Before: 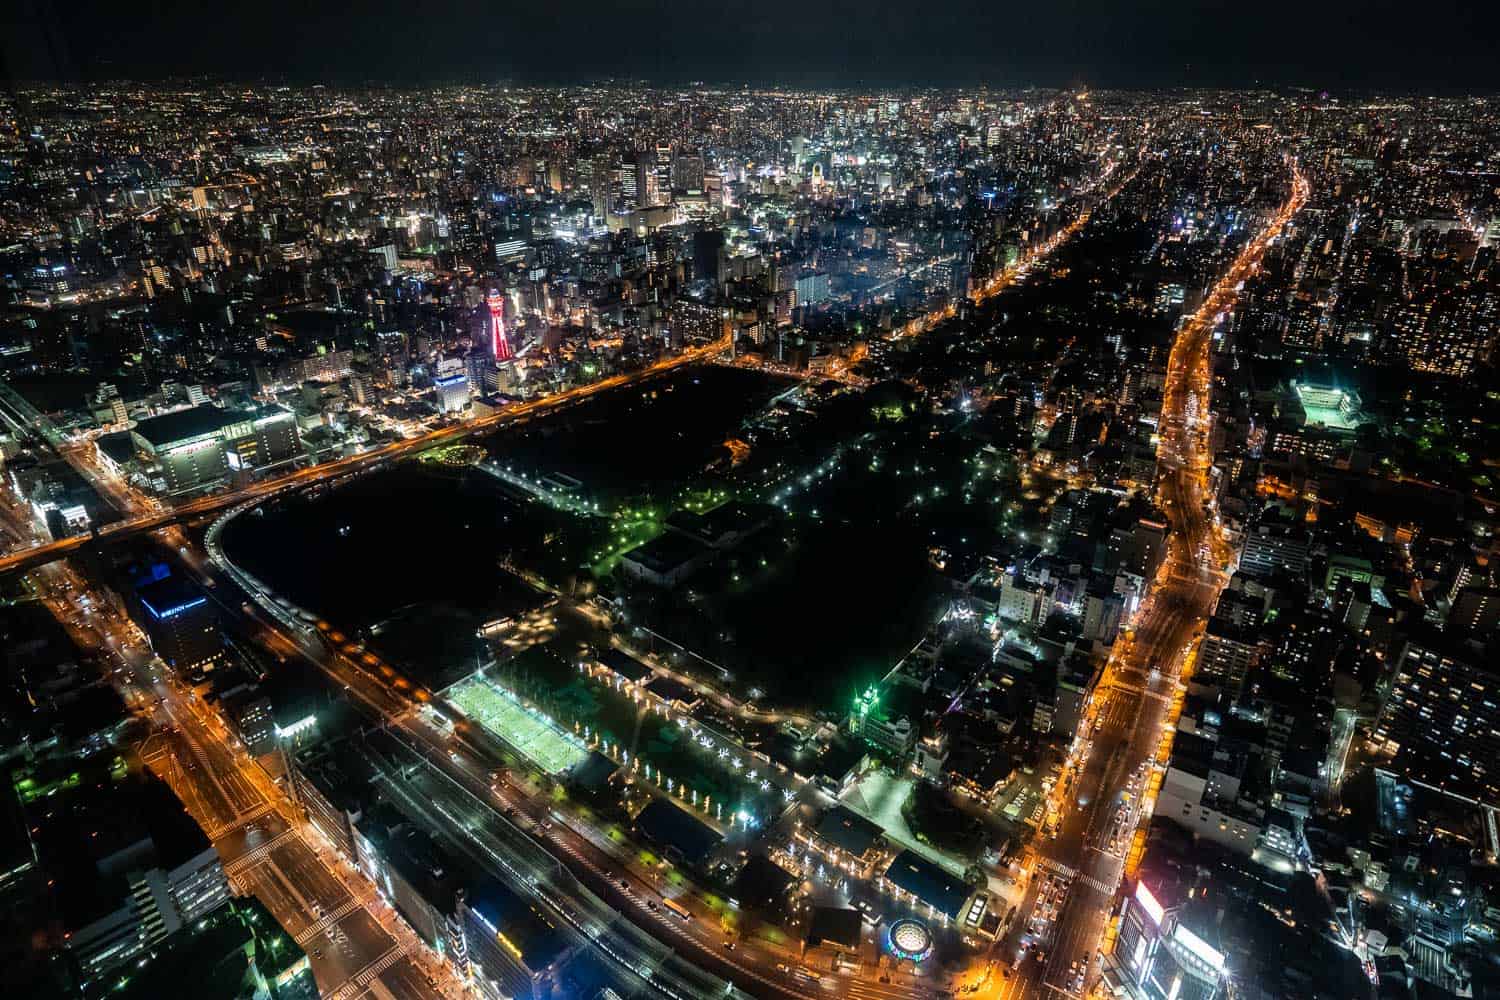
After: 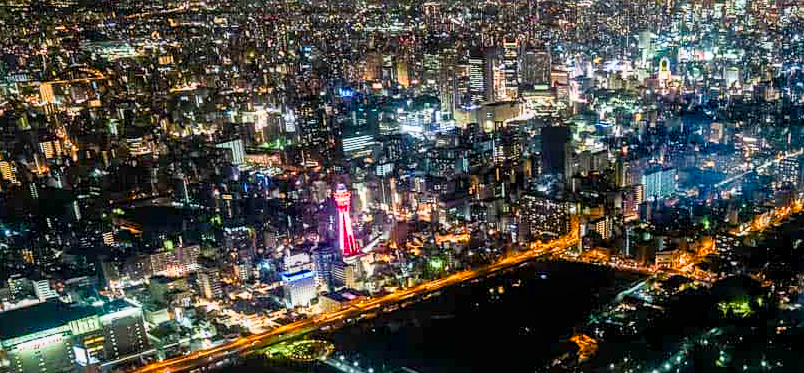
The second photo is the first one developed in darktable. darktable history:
exposure: exposure 0.178 EV, compensate exposure bias true, compensate highlight preservation false
color balance rgb: linear chroma grading › global chroma 9.85%, perceptual saturation grading › global saturation 20%, perceptual saturation grading › highlights -24.889%, perceptual saturation grading › shadows 49.757%
local contrast: on, module defaults
crop: left 10.212%, top 10.553%, right 36.162%, bottom 52.101%
tone equalizer: edges refinement/feathering 500, mask exposure compensation -1.57 EV, preserve details no
sharpen: amount 0.216
base curve: curves: ch0 [(0, 0) (0.088, 0.125) (0.176, 0.251) (0.354, 0.501) (0.613, 0.749) (1, 0.877)]
